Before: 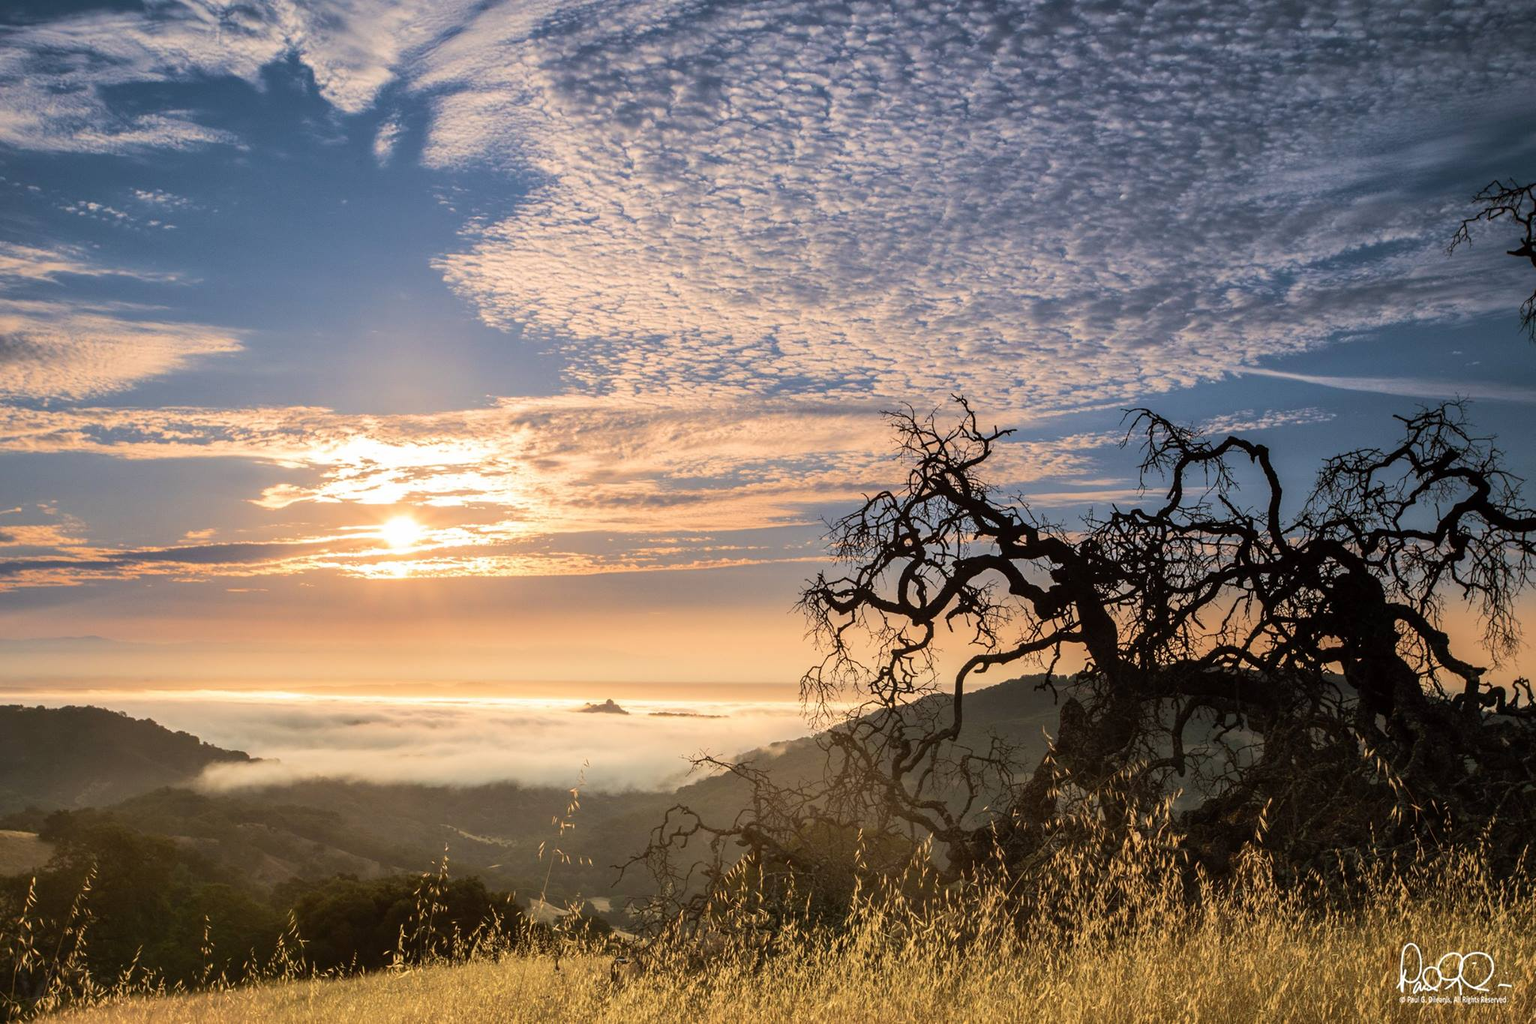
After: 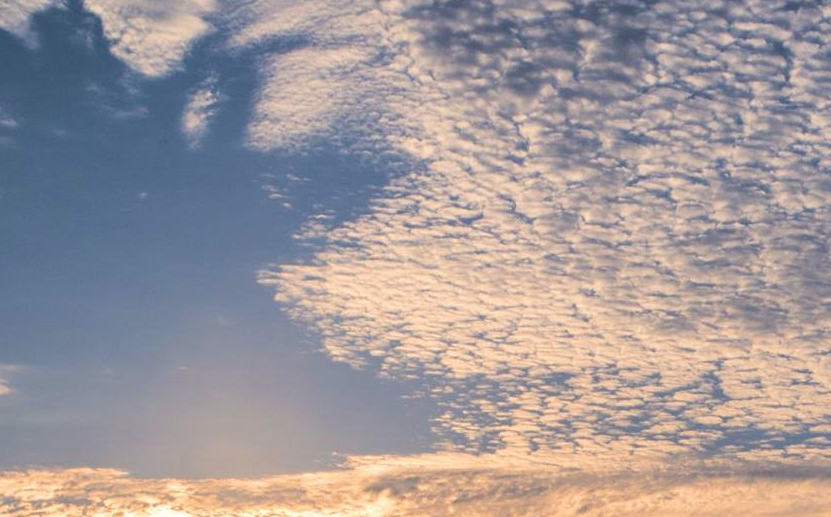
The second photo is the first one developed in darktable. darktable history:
crop: left 15.452%, top 5.459%, right 43.956%, bottom 56.62%
color correction: highlights b* 3
